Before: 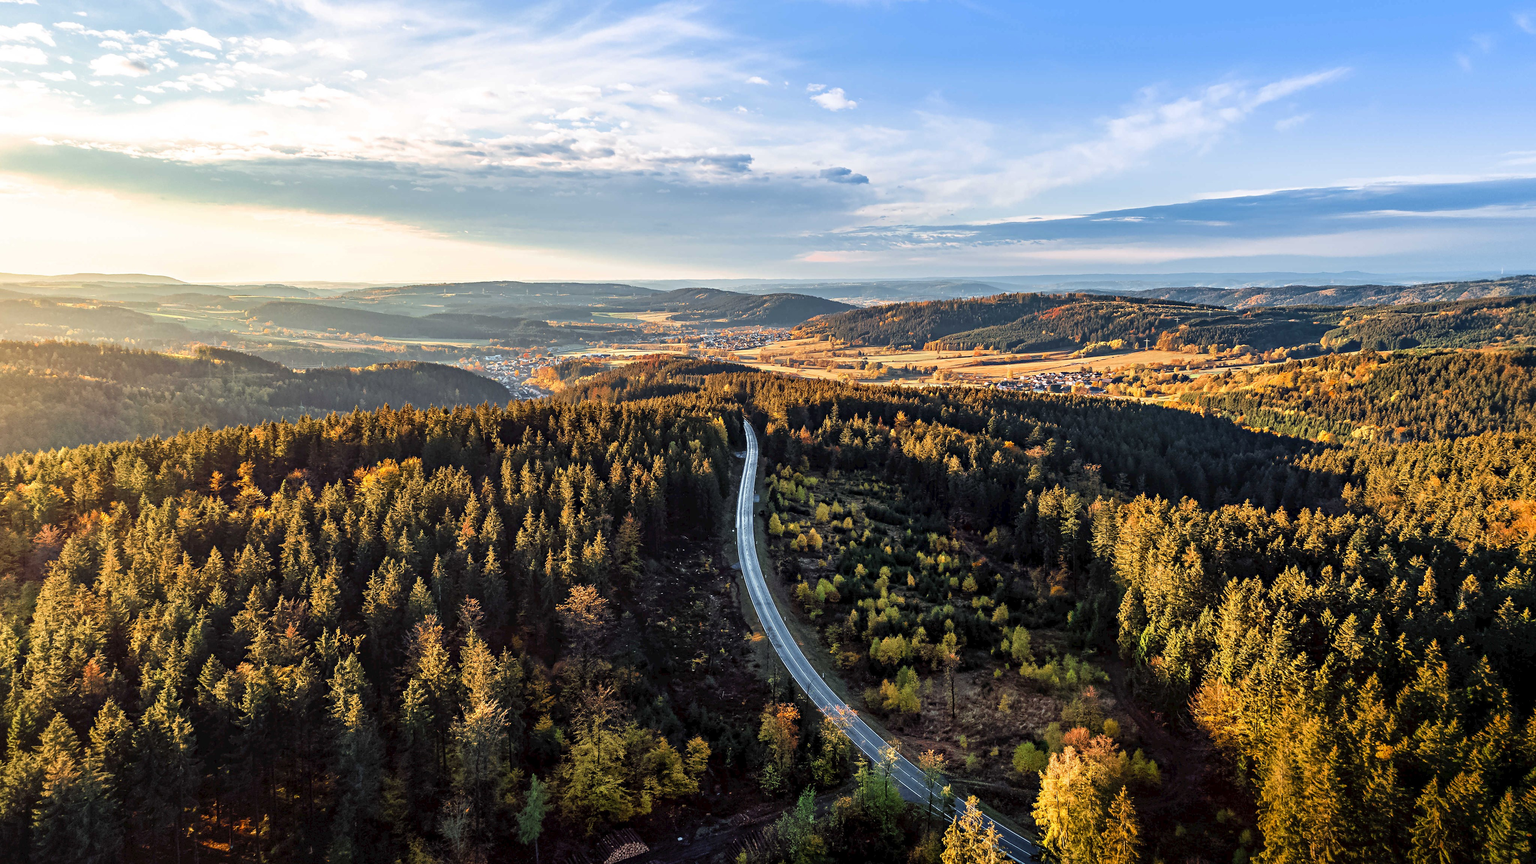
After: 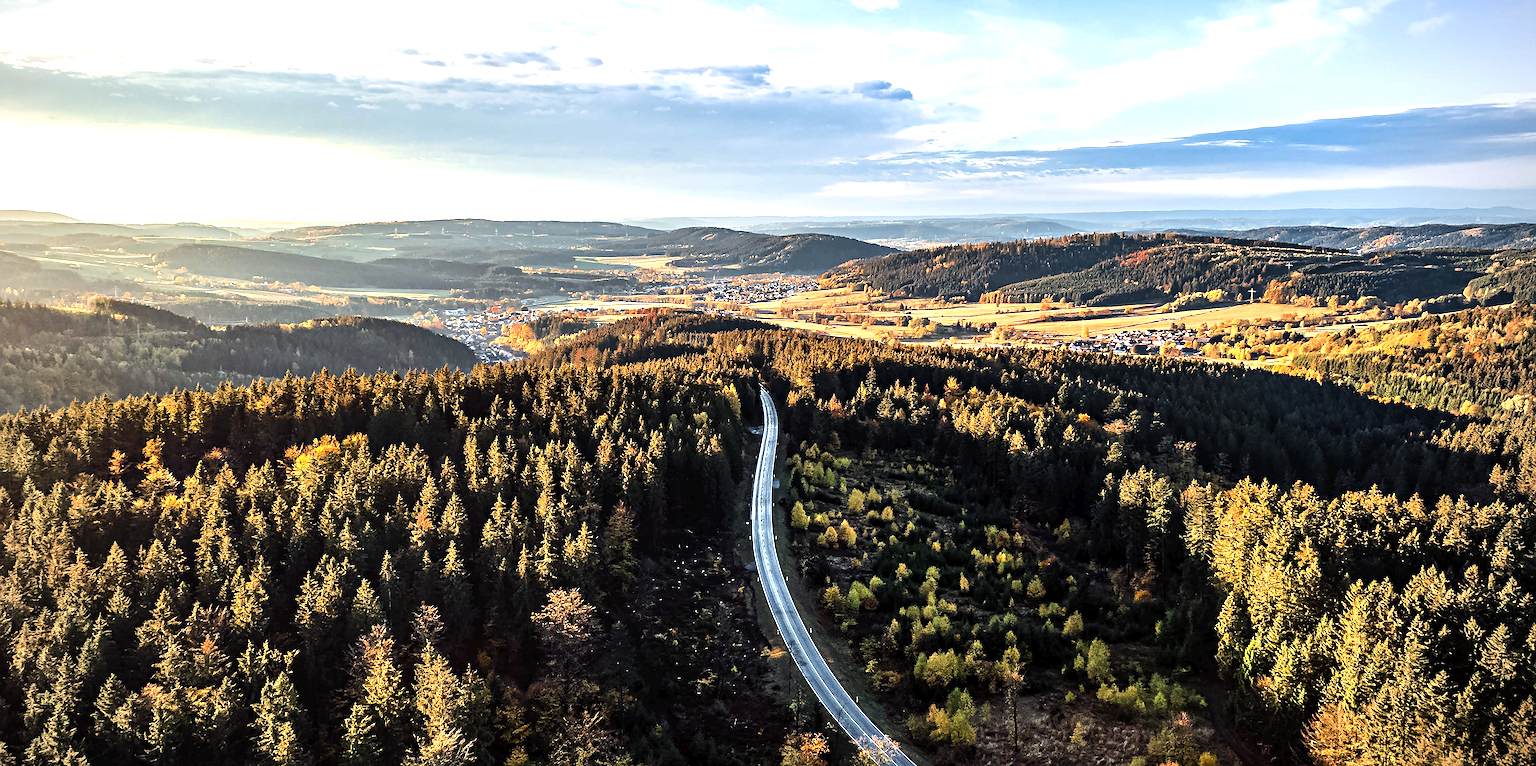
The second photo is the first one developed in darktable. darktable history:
vignetting: width/height ratio 1.094
tone equalizer: -8 EV -0.75 EV, -7 EV -0.7 EV, -6 EV -0.6 EV, -5 EV -0.4 EV, -3 EV 0.4 EV, -2 EV 0.6 EV, -1 EV 0.7 EV, +0 EV 0.75 EV, edges refinement/feathering 500, mask exposure compensation -1.57 EV, preserve details no
sharpen: radius 1.864, amount 0.398, threshold 1.271
crop: left 7.856%, top 11.836%, right 10.12%, bottom 15.387%
